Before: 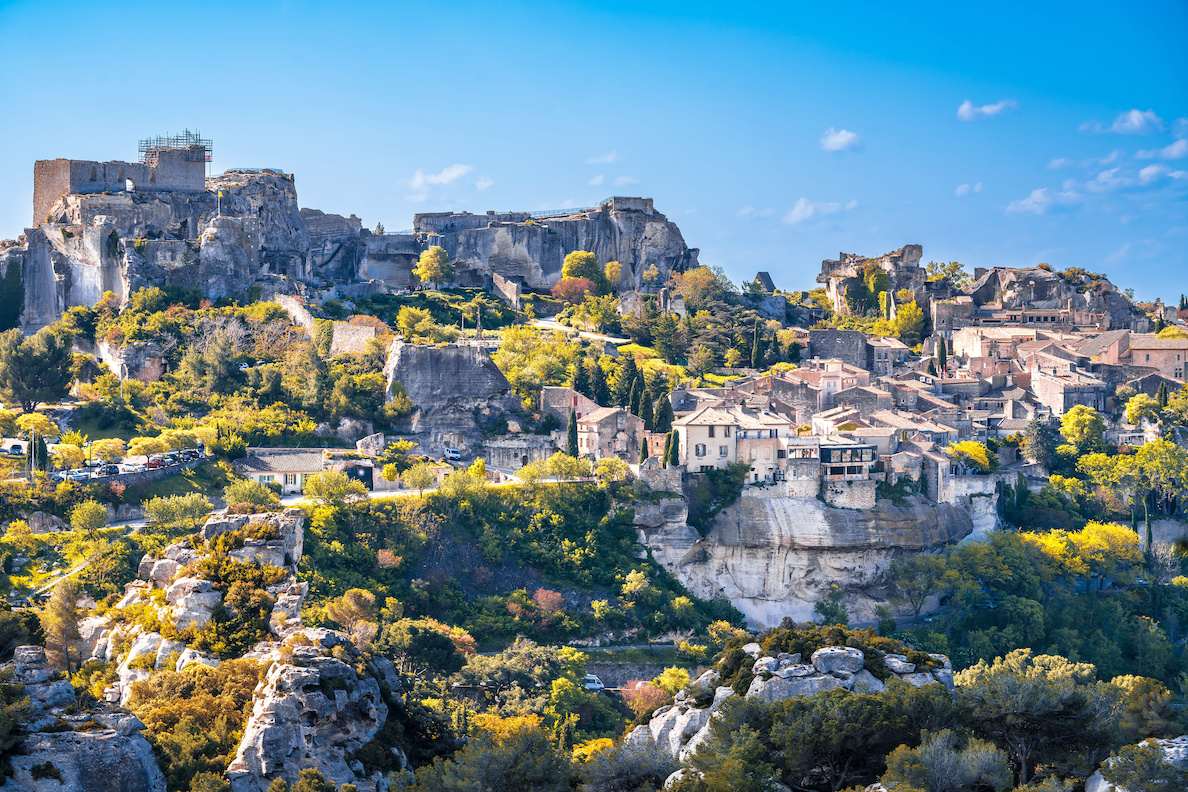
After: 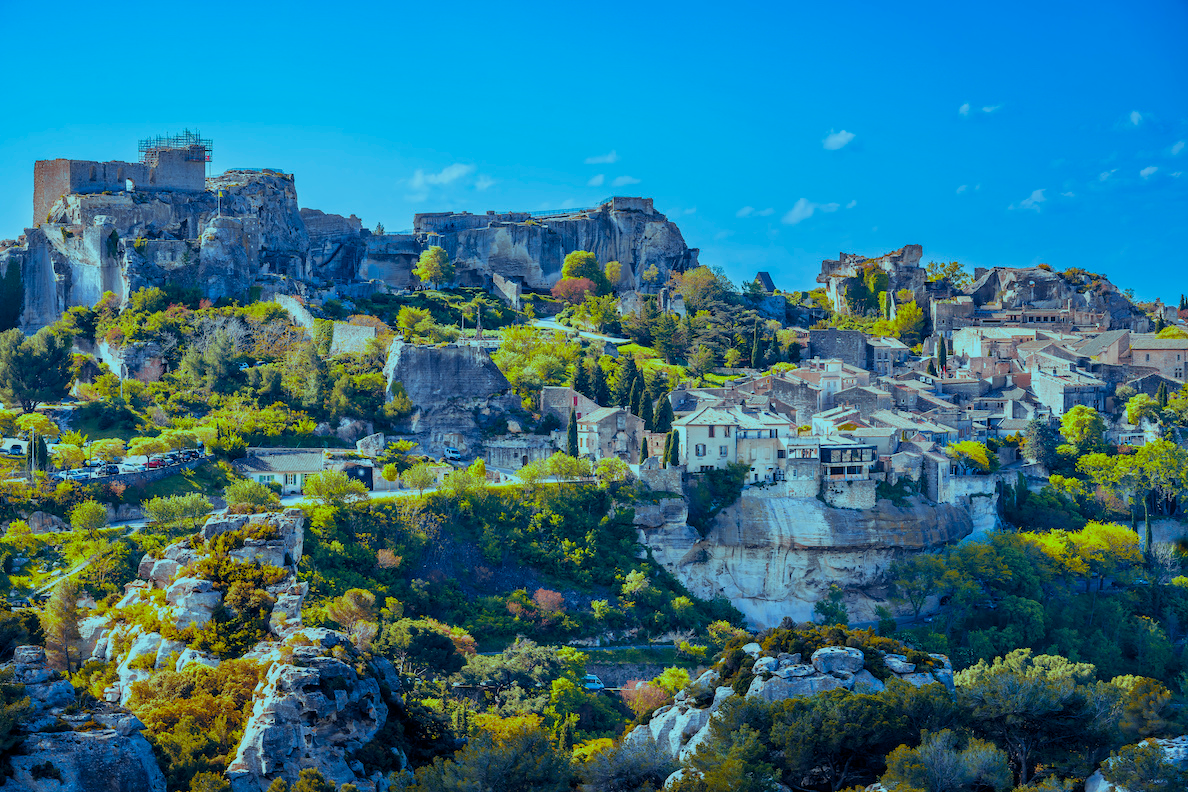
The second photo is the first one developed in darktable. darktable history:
color balance rgb: power › hue 310.22°, highlights gain › luminance -32.8%, highlights gain › chroma 5.601%, highlights gain › hue 219.14°, global offset › chroma 0.099%, global offset › hue 253.38°, perceptual saturation grading › global saturation 27.584%, perceptual saturation grading › highlights -25.66%, perceptual saturation grading › shadows 25.915%, perceptual brilliance grading › global brilliance 1.454%, perceptual brilliance grading › highlights -3.504%, global vibrance 30.065%, contrast 9.489%
exposure: exposure -0.265 EV, compensate highlight preservation false
